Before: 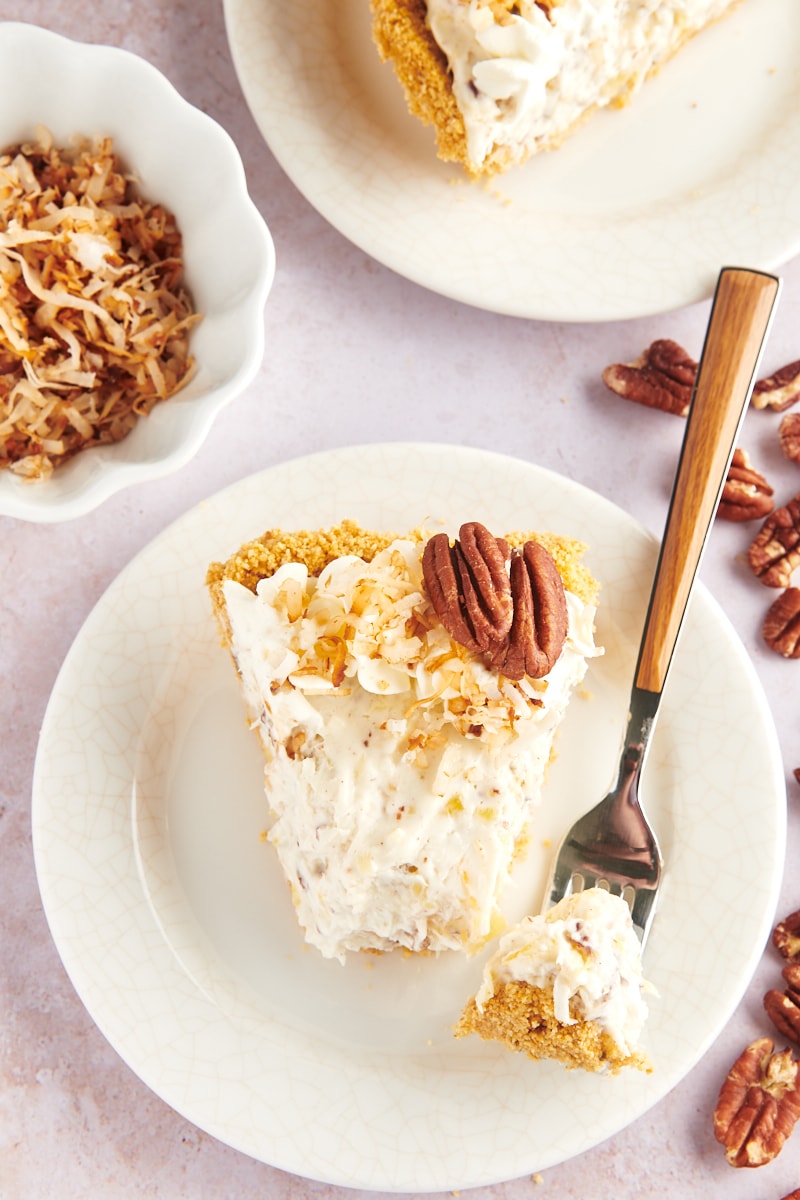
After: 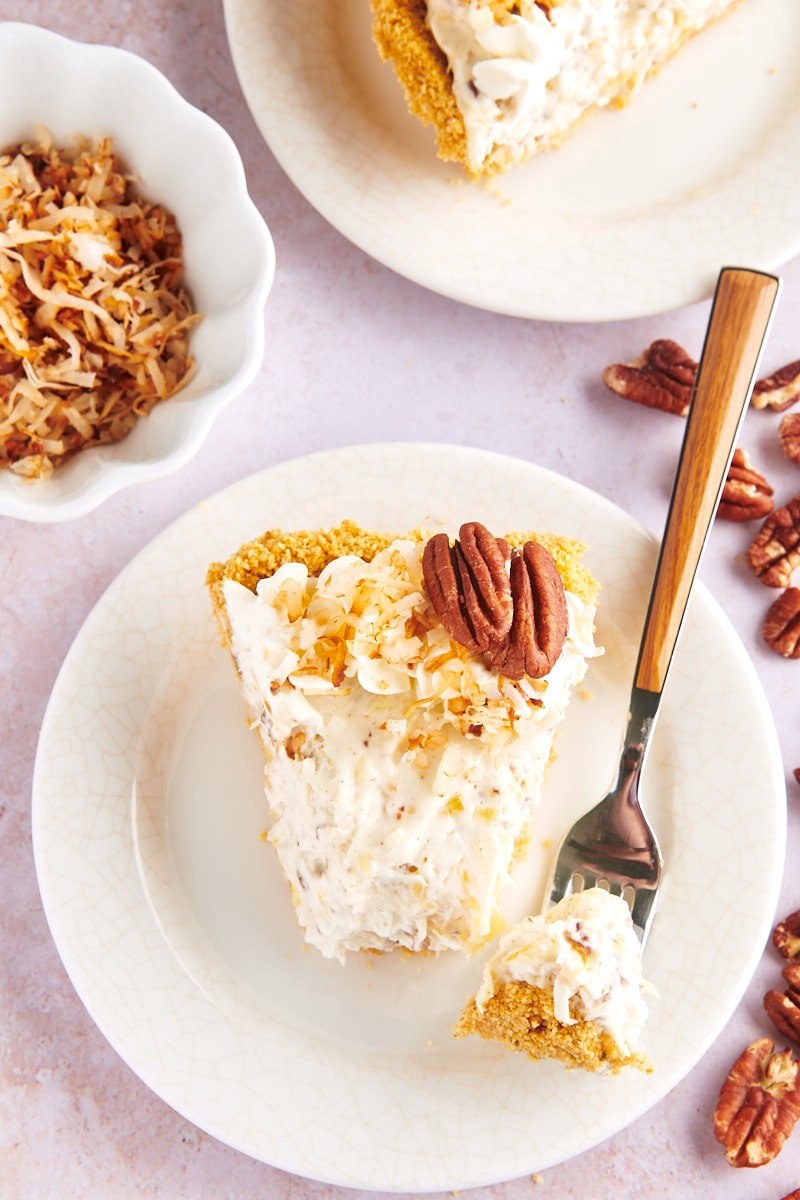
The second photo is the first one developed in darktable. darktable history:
white balance: red 1.004, blue 1.024
color correction: saturation 1.1
